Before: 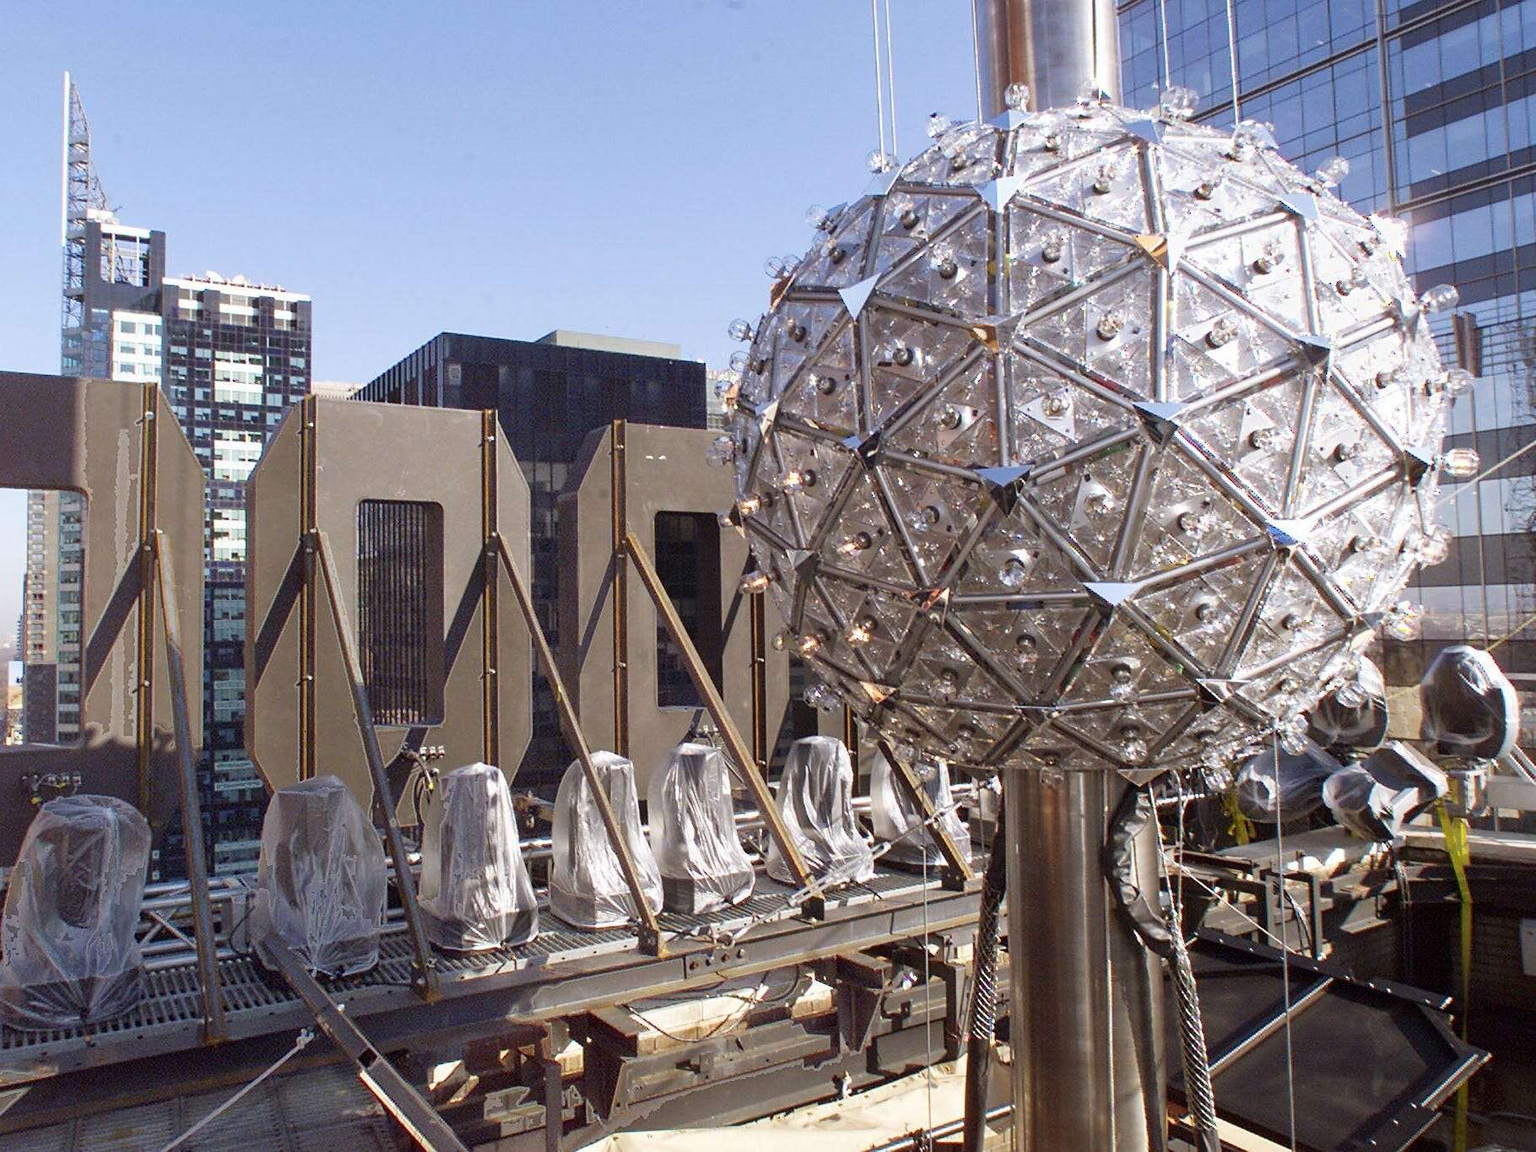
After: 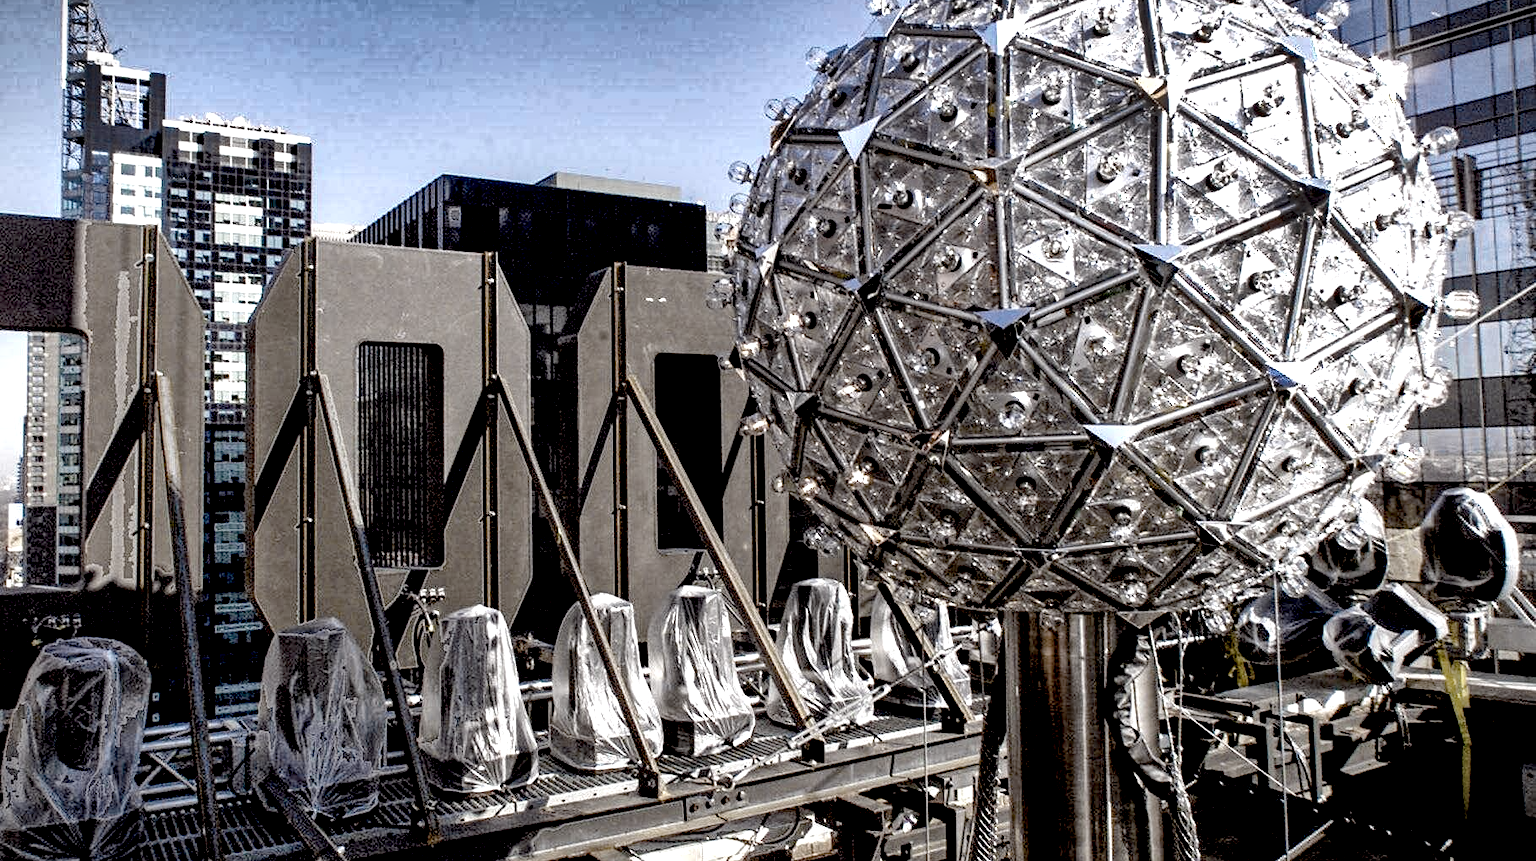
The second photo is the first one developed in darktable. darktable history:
crop: top 13.716%, bottom 11.44%
shadows and highlights: shadows 24.41, highlights -77.23, soften with gaussian
color zones: curves: ch1 [(0.238, 0.163) (0.476, 0.2) (0.733, 0.322) (0.848, 0.134)]
vignetting: fall-off start 101.01%, width/height ratio 1.32
exposure: black level correction 0.042, exposure 0.498 EV, compensate exposure bias true, compensate highlight preservation false
haze removal: strength 0.296, distance 0.249, adaptive false
local contrast: detail 142%
